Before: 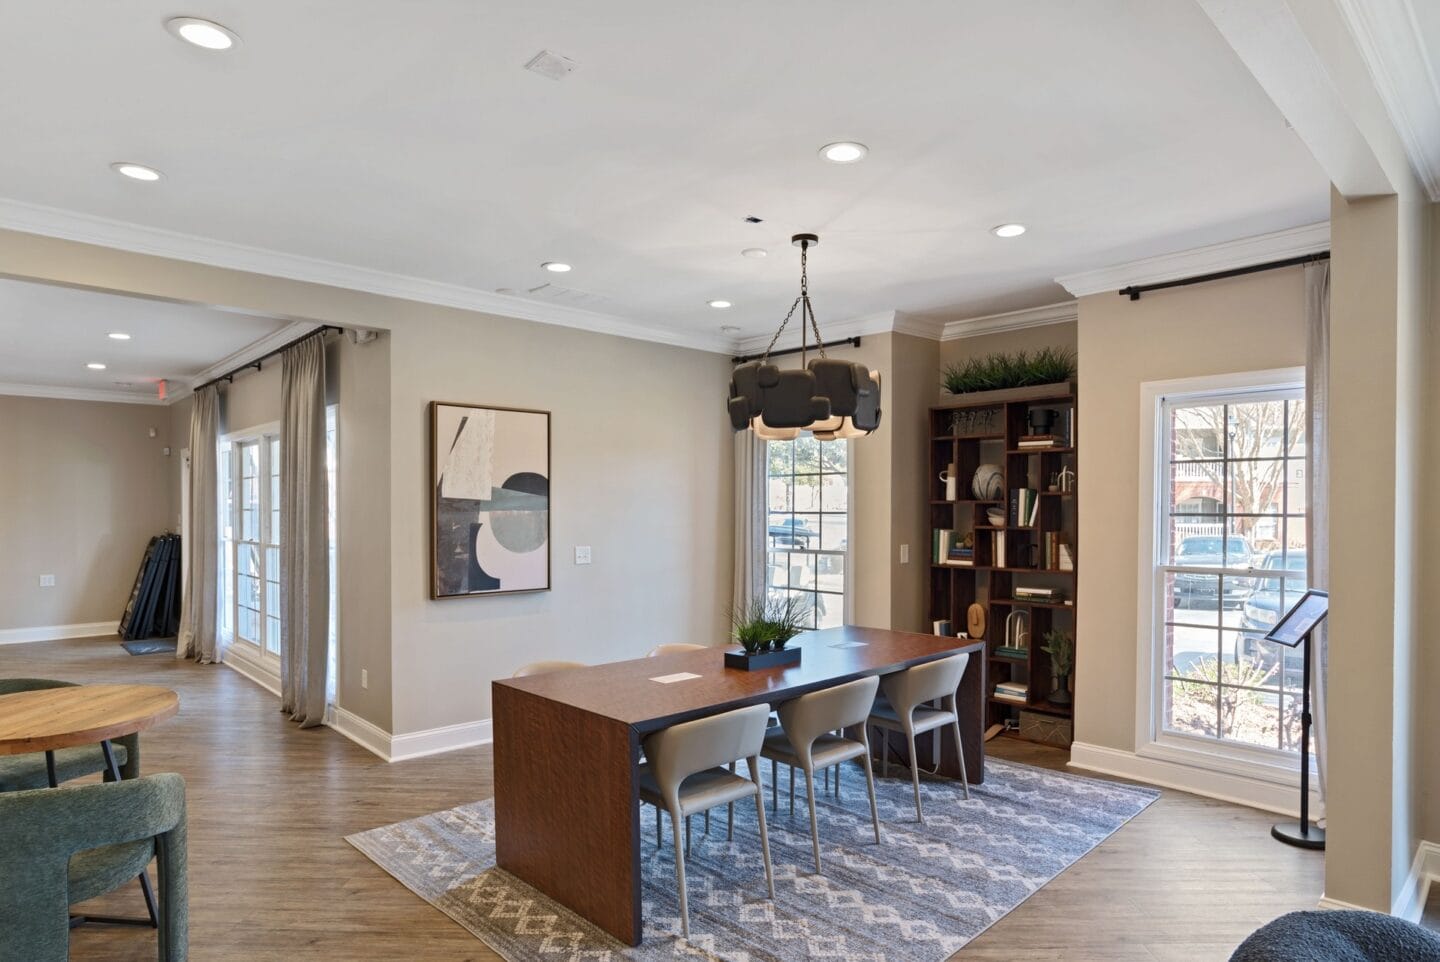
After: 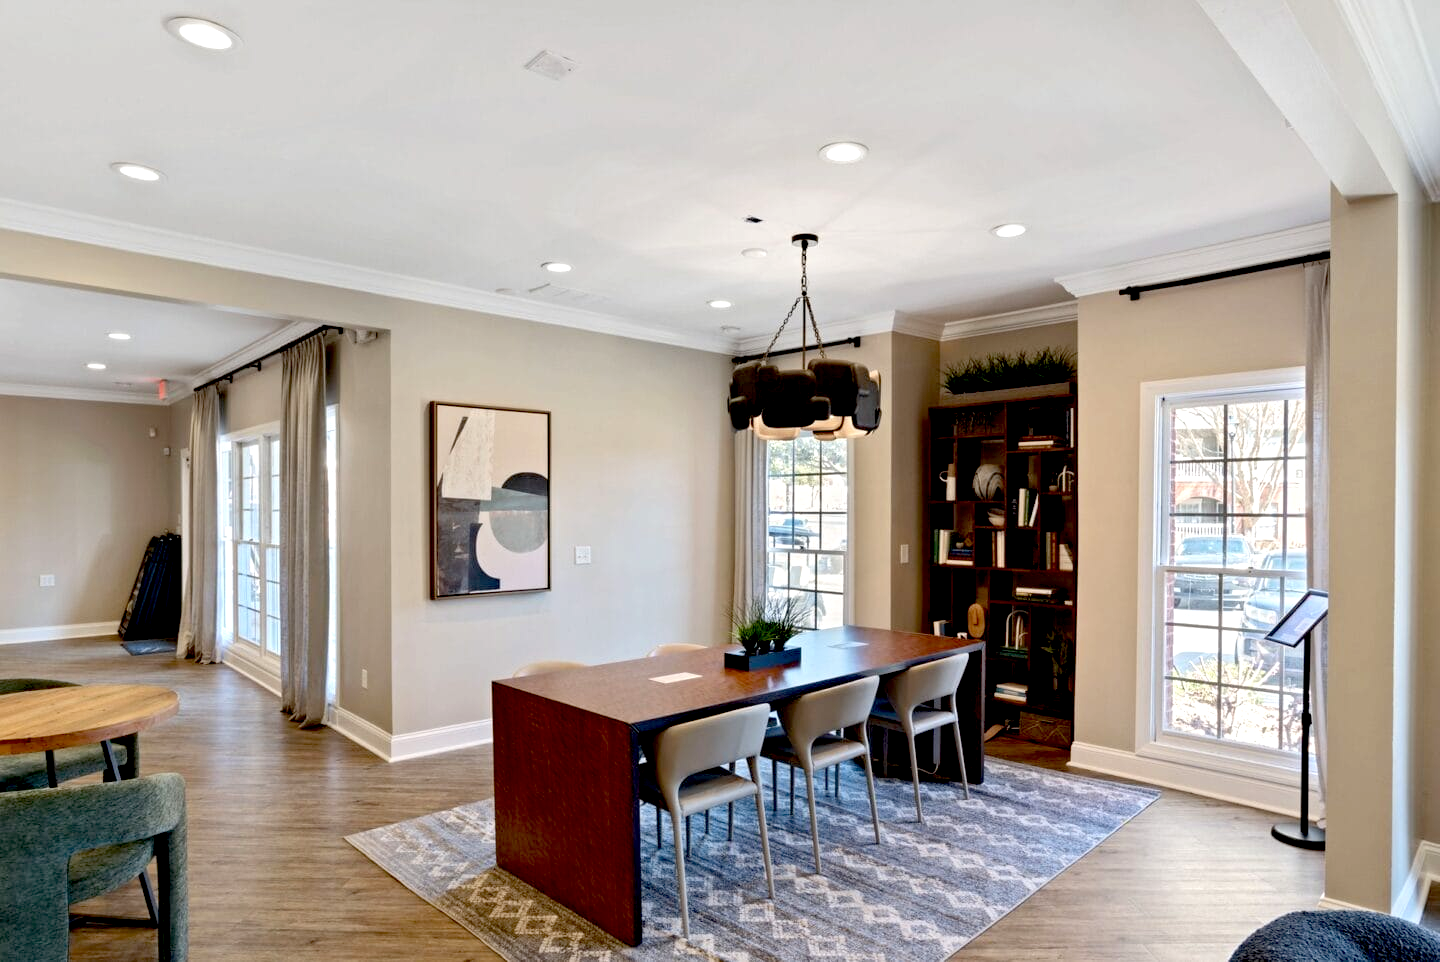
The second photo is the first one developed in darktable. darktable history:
exposure: black level correction 0.032, exposure 0.326 EV, compensate highlight preservation false
color correction: highlights b* 0.045, saturation 0.98
